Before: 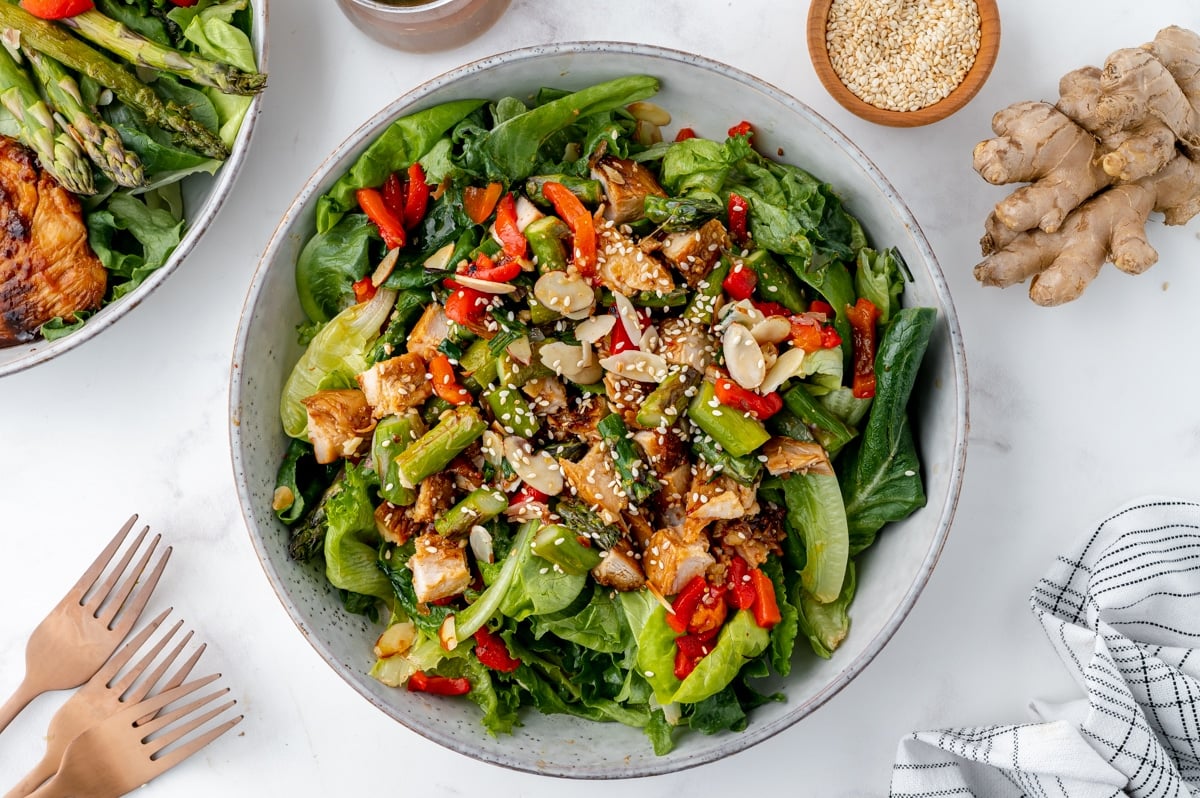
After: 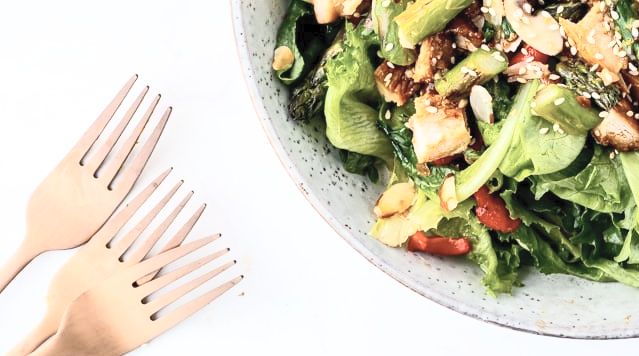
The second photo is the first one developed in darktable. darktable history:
crop and rotate: top 55.165%, right 46.71%, bottom 0.222%
contrast brightness saturation: contrast 0.443, brightness 0.548, saturation -0.21
